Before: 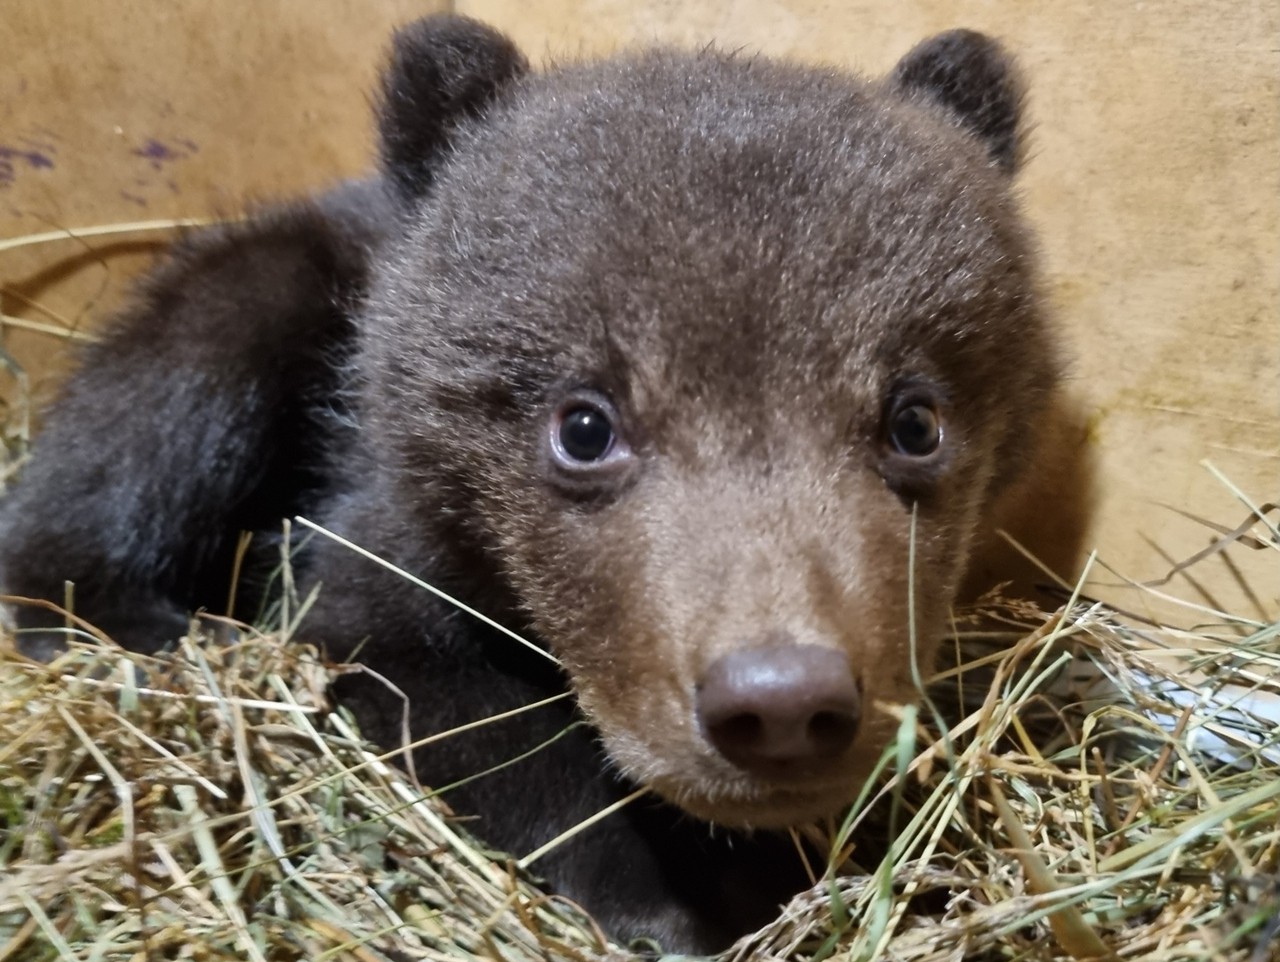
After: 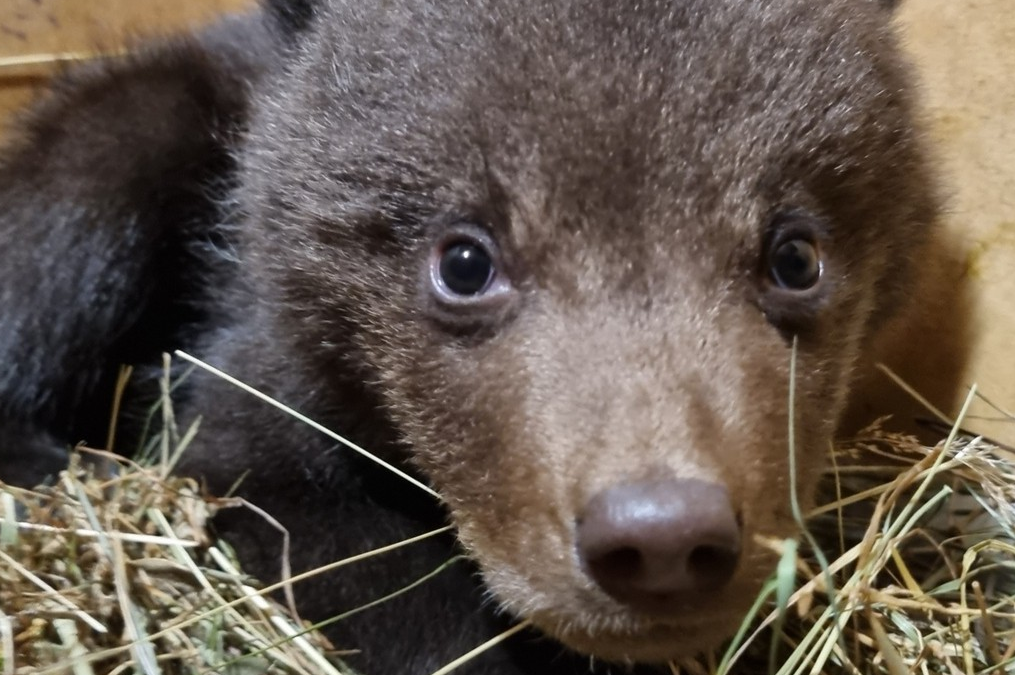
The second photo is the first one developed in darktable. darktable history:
crop: left 9.432%, top 17.288%, right 11.234%, bottom 12.399%
